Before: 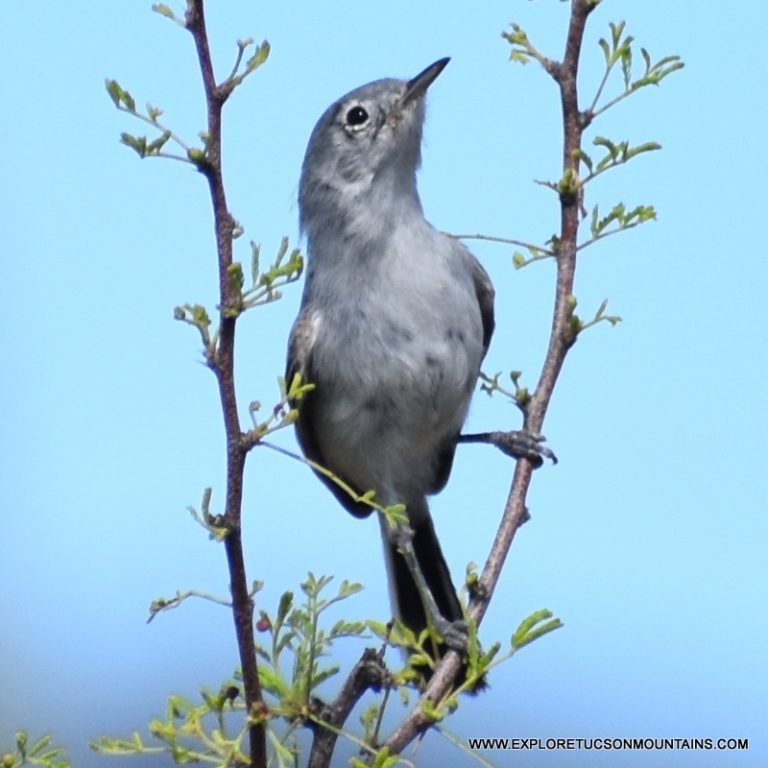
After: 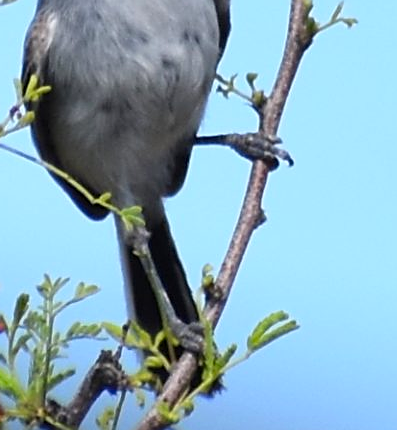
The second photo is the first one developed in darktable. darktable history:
crop: left 34.479%, top 38.822%, right 13.718%, bottom 5.172%
color contrast: green-magenta contrast 1.1, blue-yellow contrast 1.1, unbound 0
sharpen: on, module defaults
